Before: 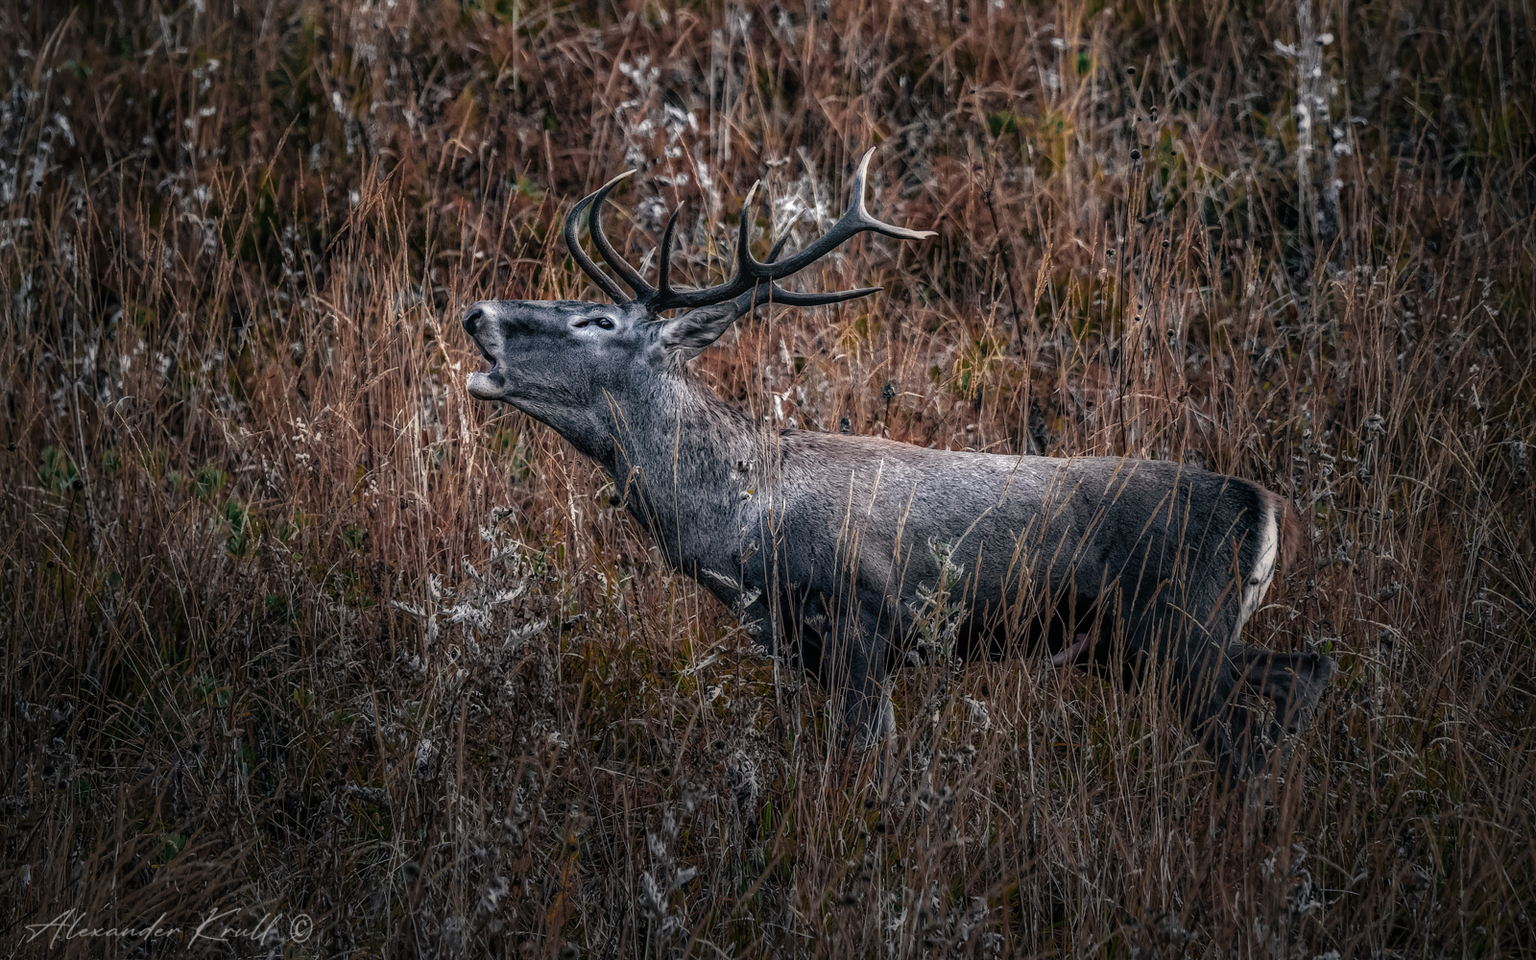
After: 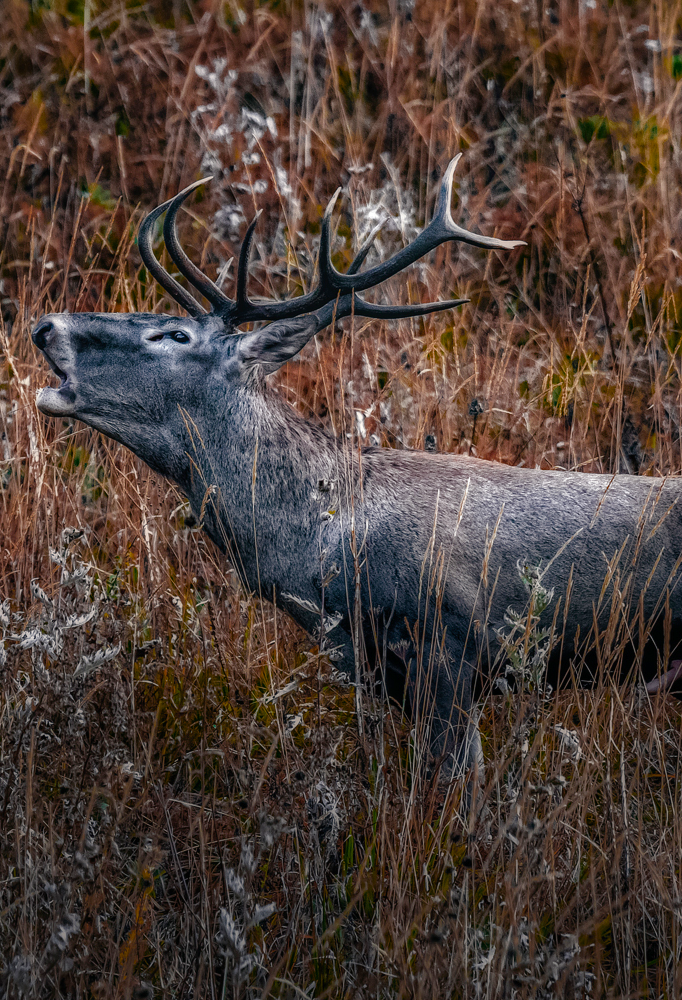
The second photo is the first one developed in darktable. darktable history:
color balance rgb: perceptual saturation grading › global saturation 45.415%, perceptual saturation grading › highlights -50.469%, perceptual saturation grading › shadows 30.827%
crop: left 28.157%, right 29.166%
